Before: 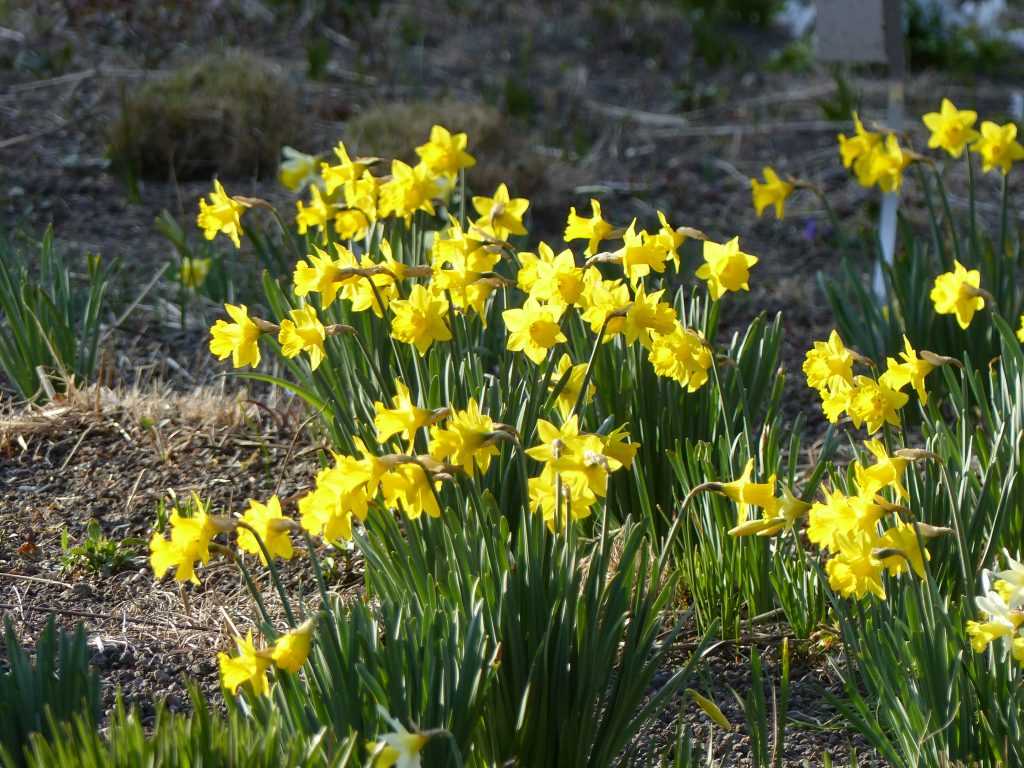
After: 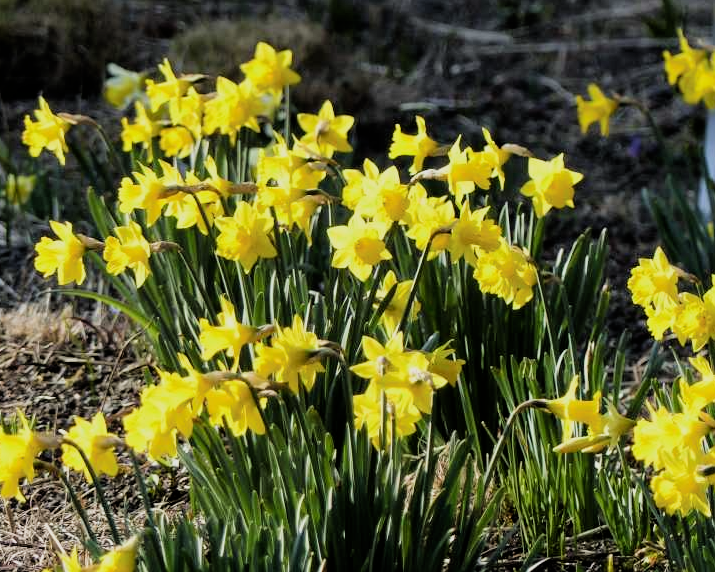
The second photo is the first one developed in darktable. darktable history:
crop and rotate: left 17.151%, top 10.855%, right 13.014%, bottom 14.661%
filmic rgb: black relative exposure -5.12 EV, white relative exposure 3.95 EV, threshold 2.98 EV, hardness 2.88, contrast 1.297, highlights saturation mix -29.36%, enable highlight reconstruction true
